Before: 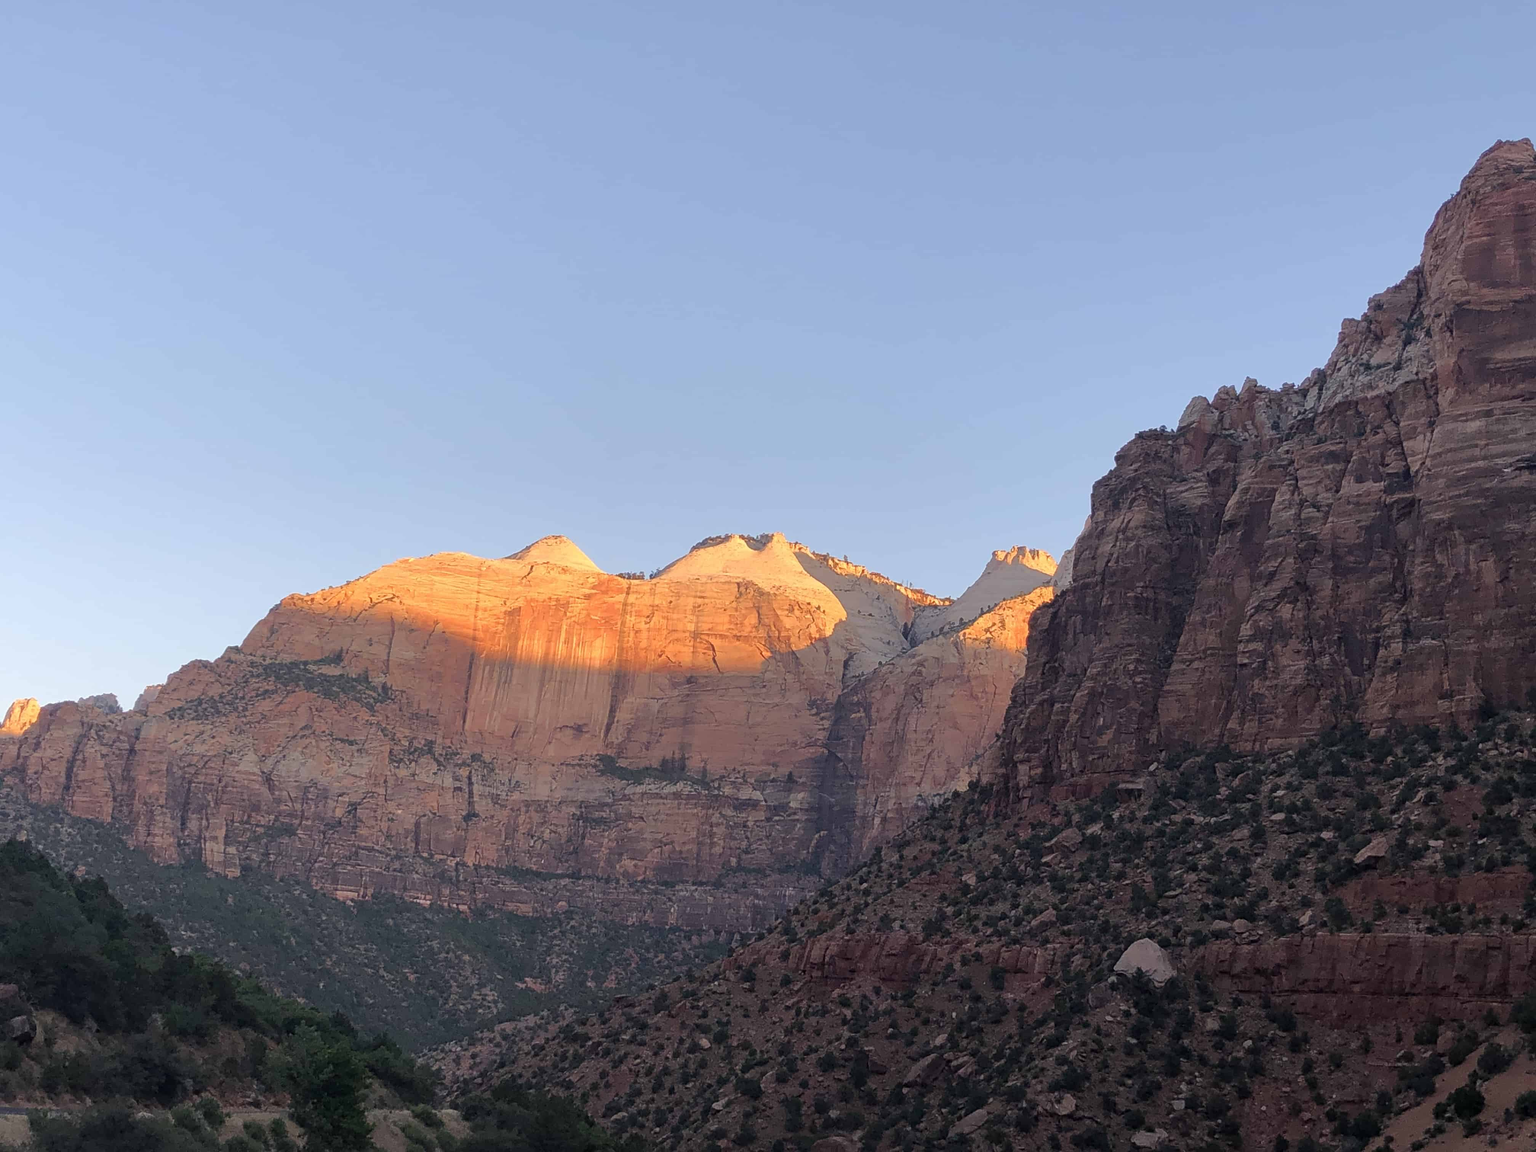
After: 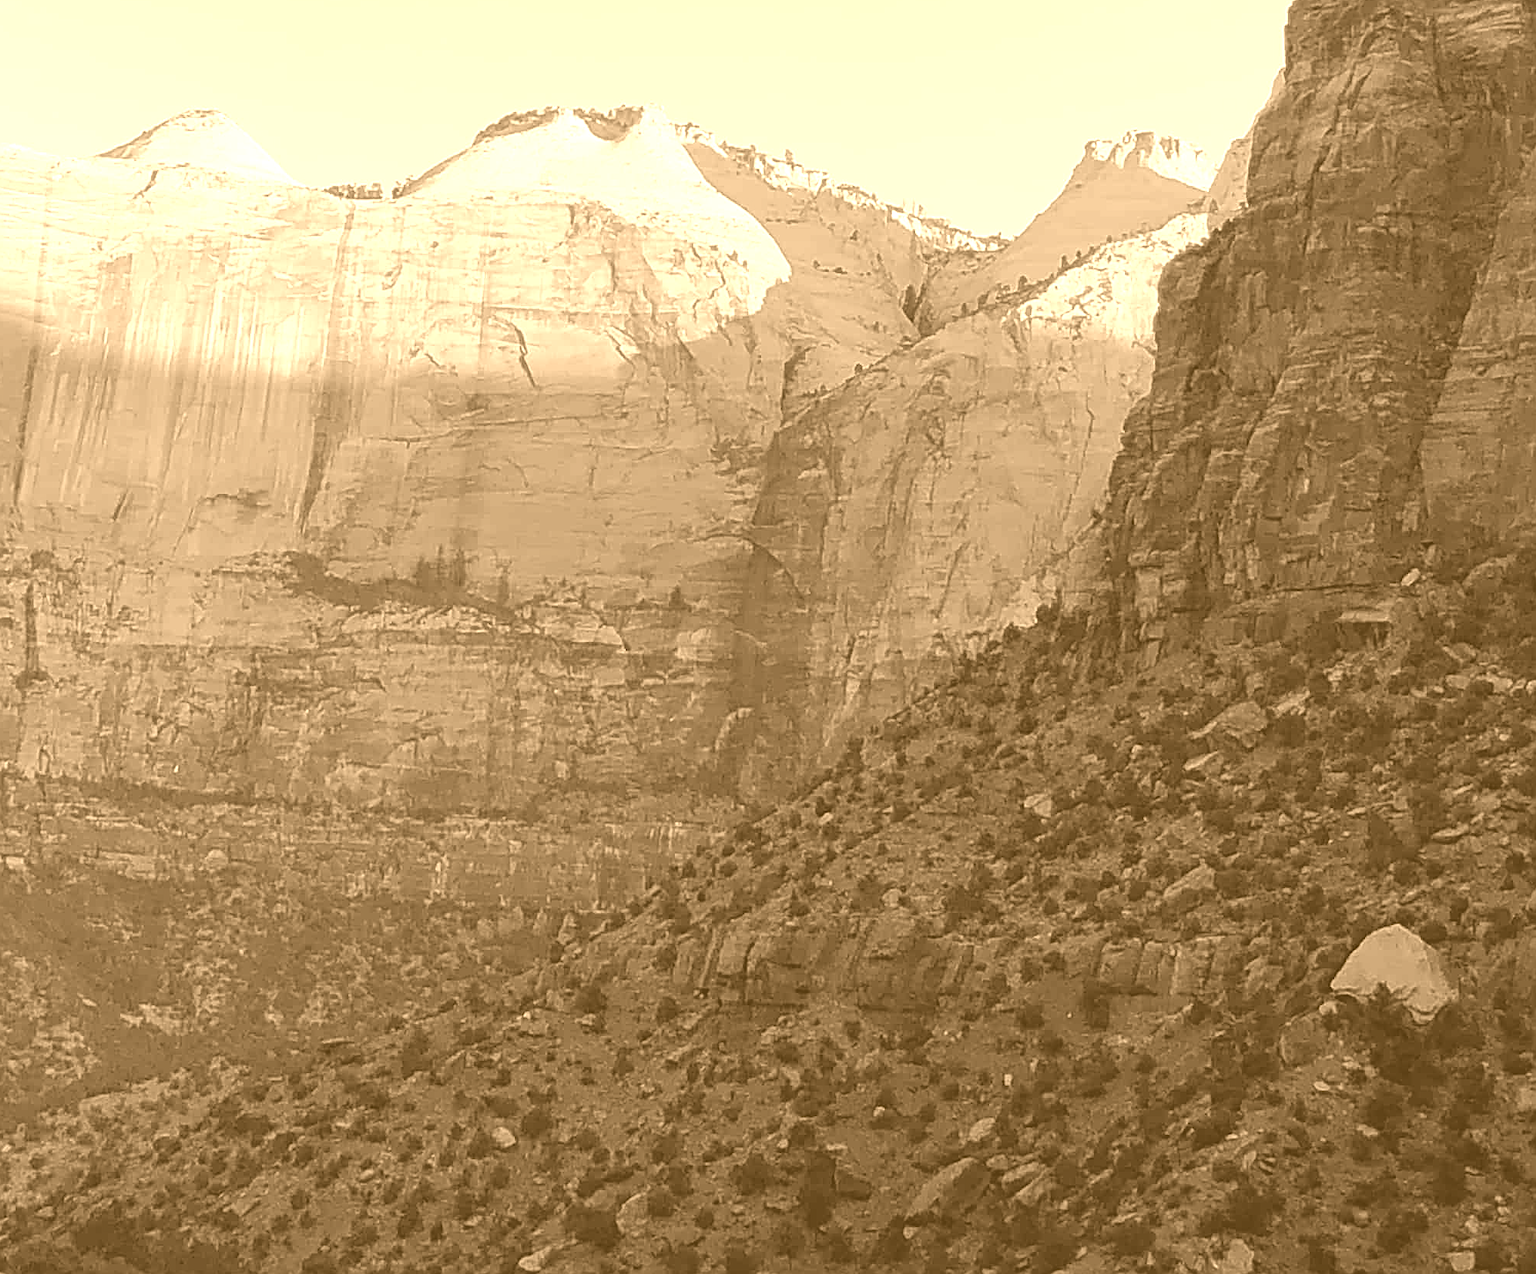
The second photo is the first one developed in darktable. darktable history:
sharpen: on, module defaults
colorize: hue 28.8°, source mix 100%
crop: left 29.672%, top 41.786%, right 20.851%, bottom 3.487%
